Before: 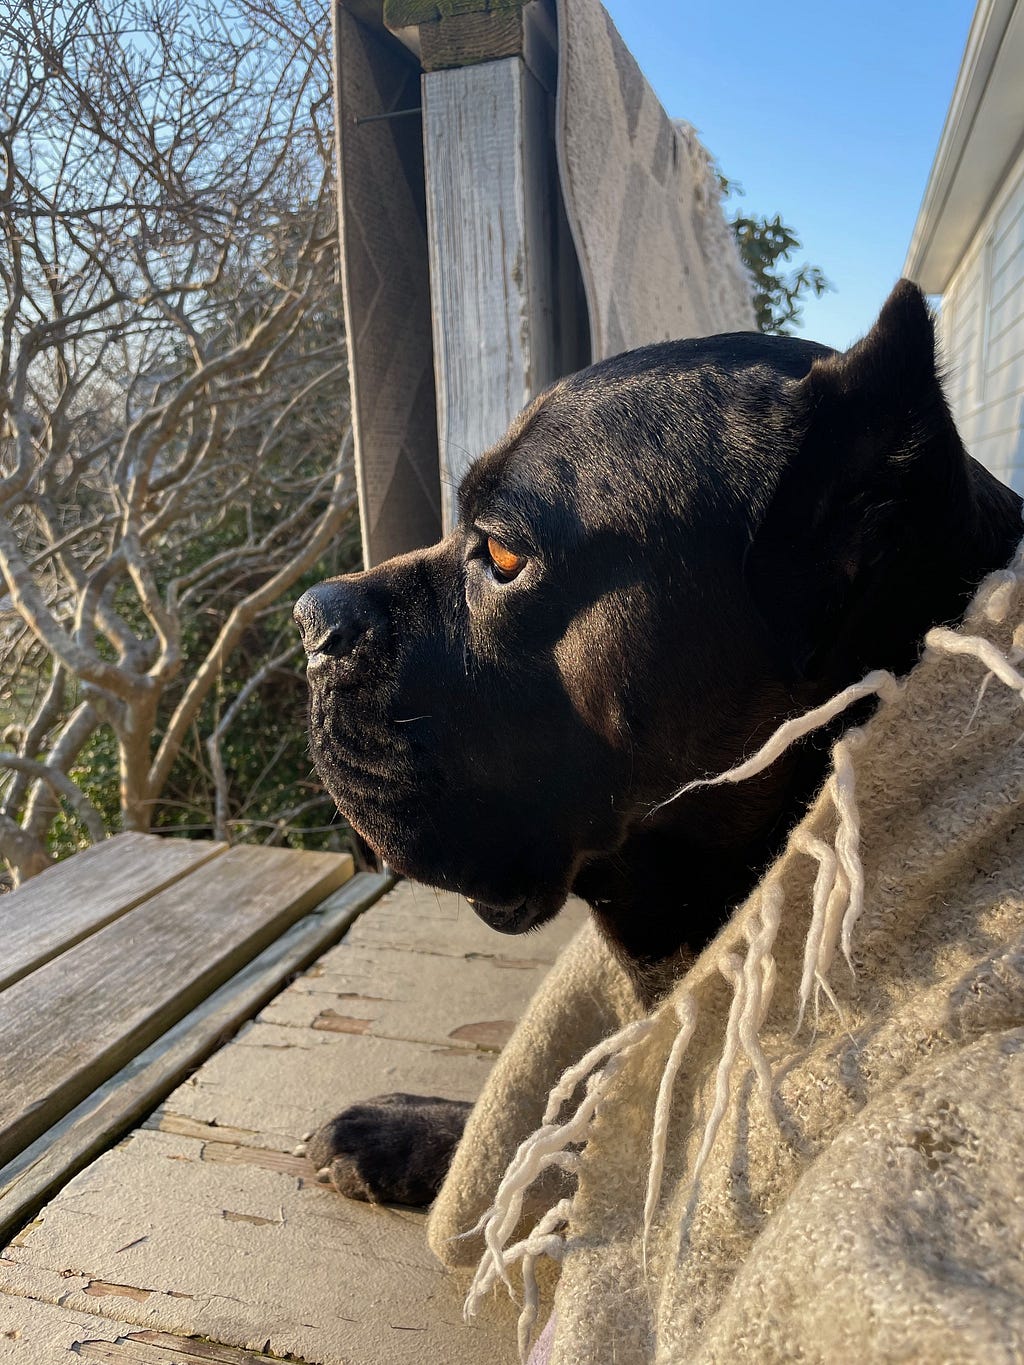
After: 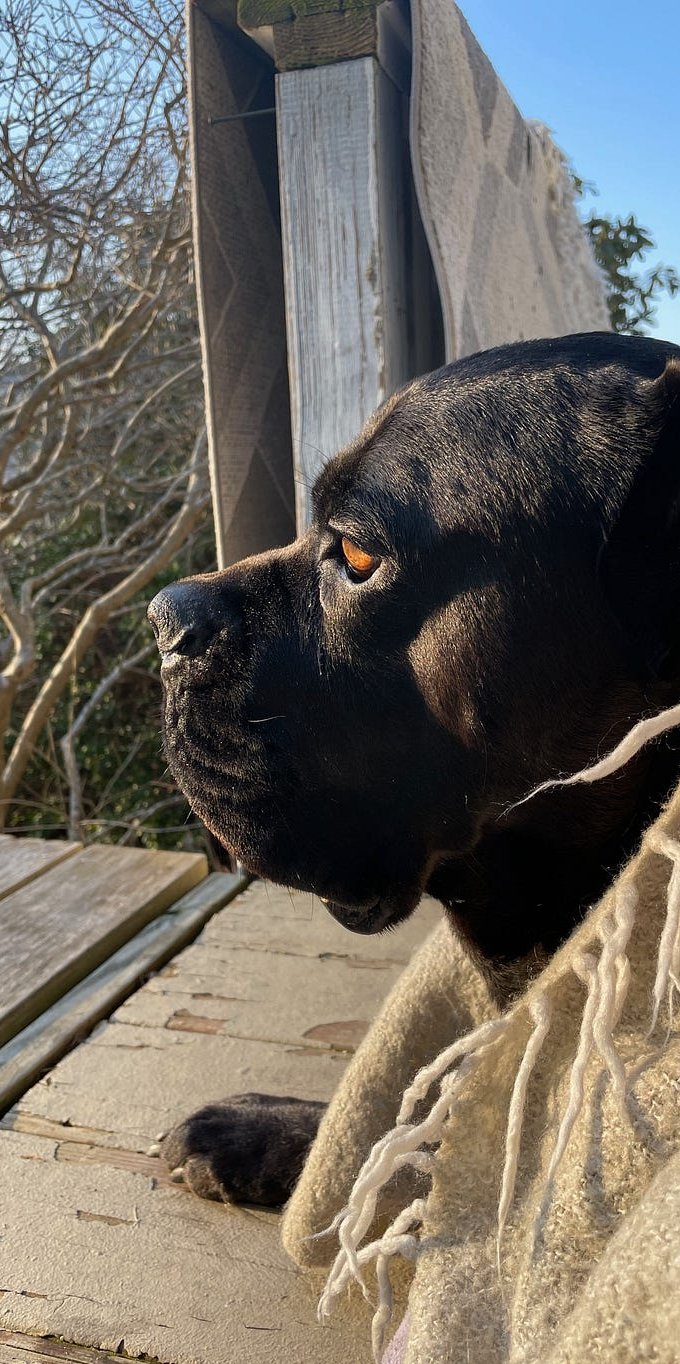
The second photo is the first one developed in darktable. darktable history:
crop and rotate: left 14.306%, right 19.263%
